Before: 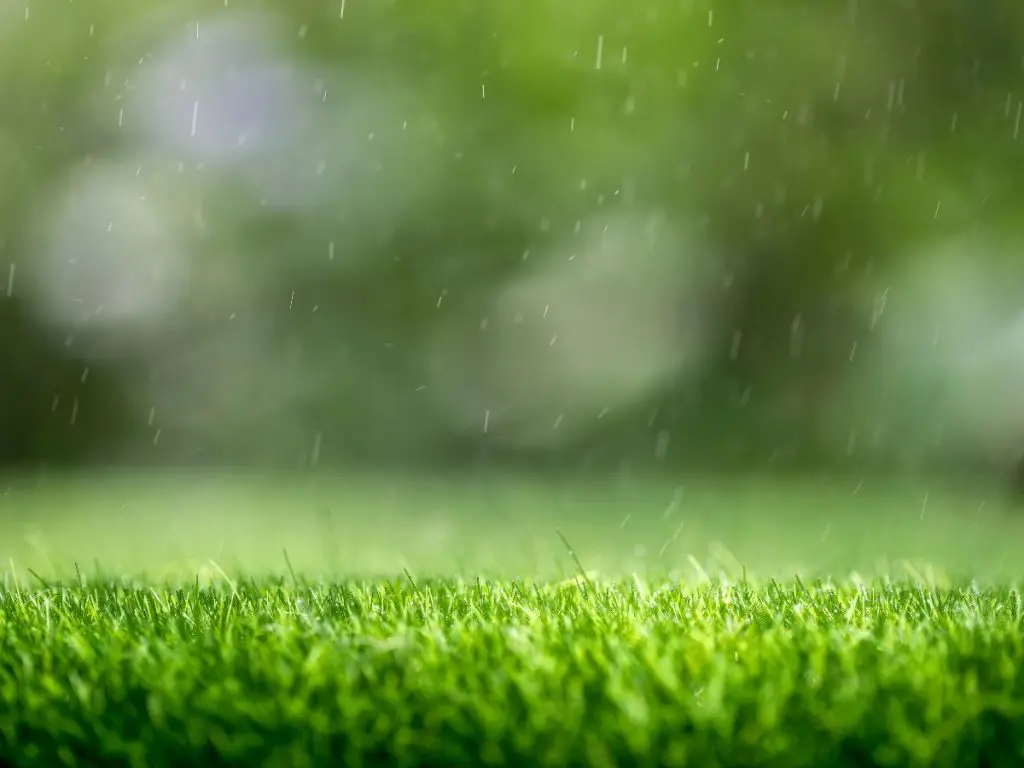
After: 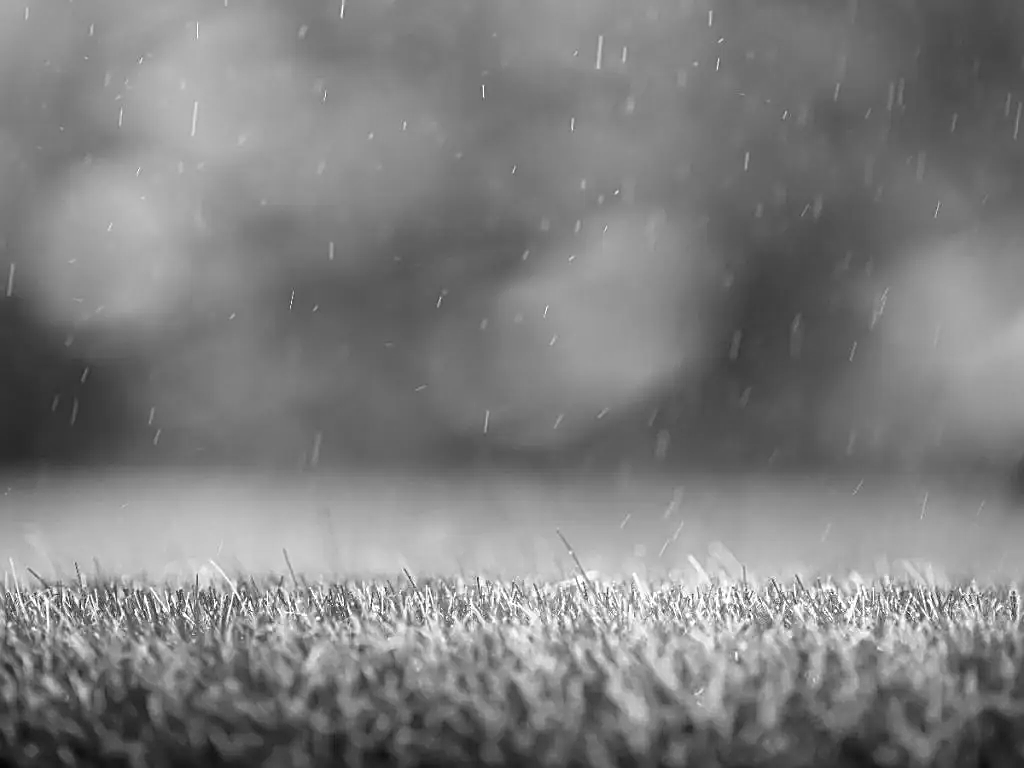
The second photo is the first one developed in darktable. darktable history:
monochrome: a -3.63, b -0.465
sharpen: amount 1
